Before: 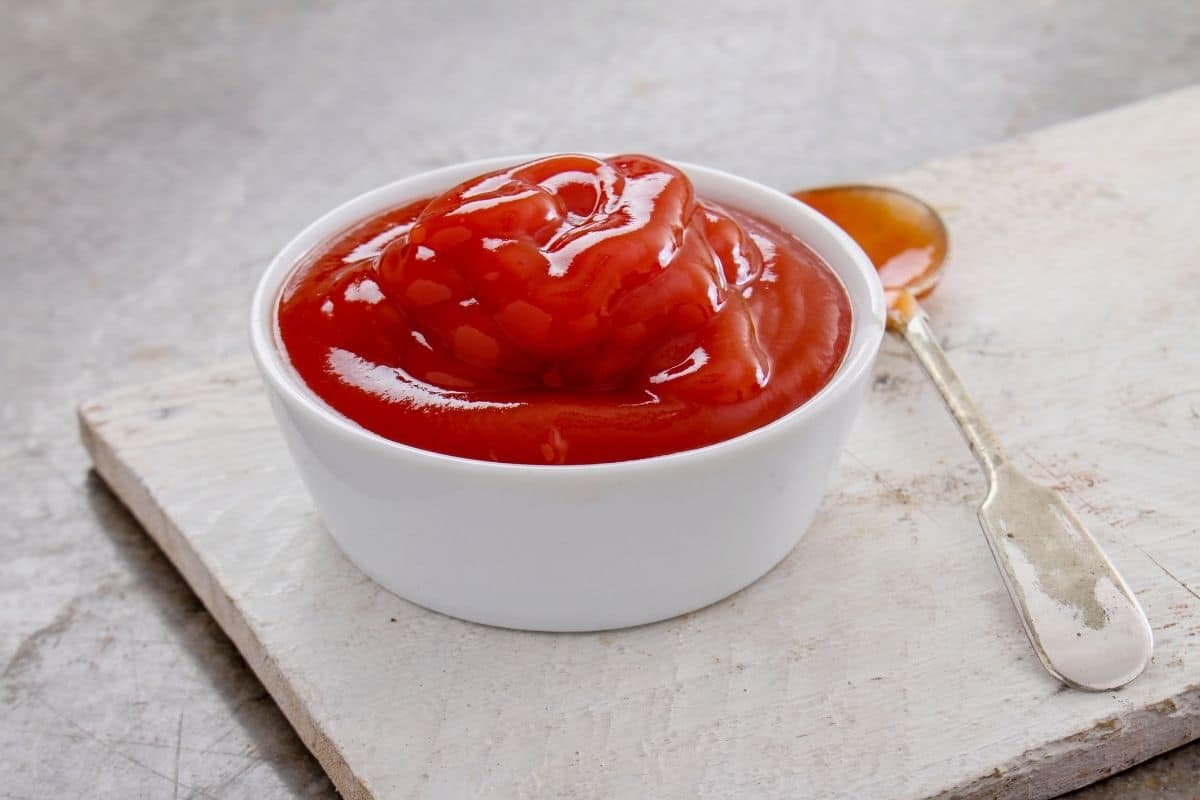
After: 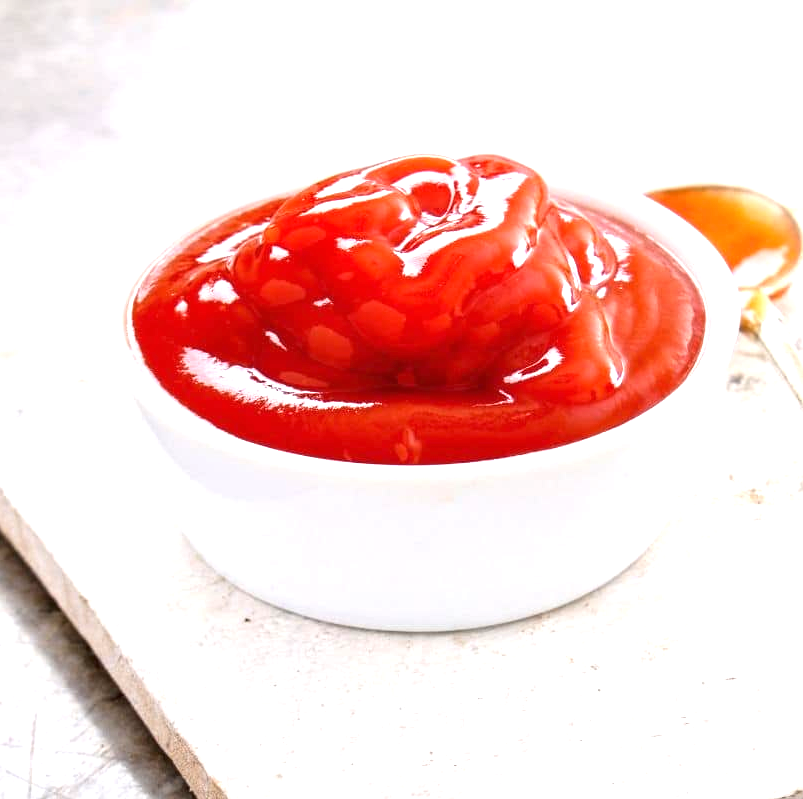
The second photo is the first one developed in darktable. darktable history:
crop and rotate: left 12.25%, right 20.802%
exposure: black level correction 0, exposure 1.2 EV, compensate highlight preservation false
